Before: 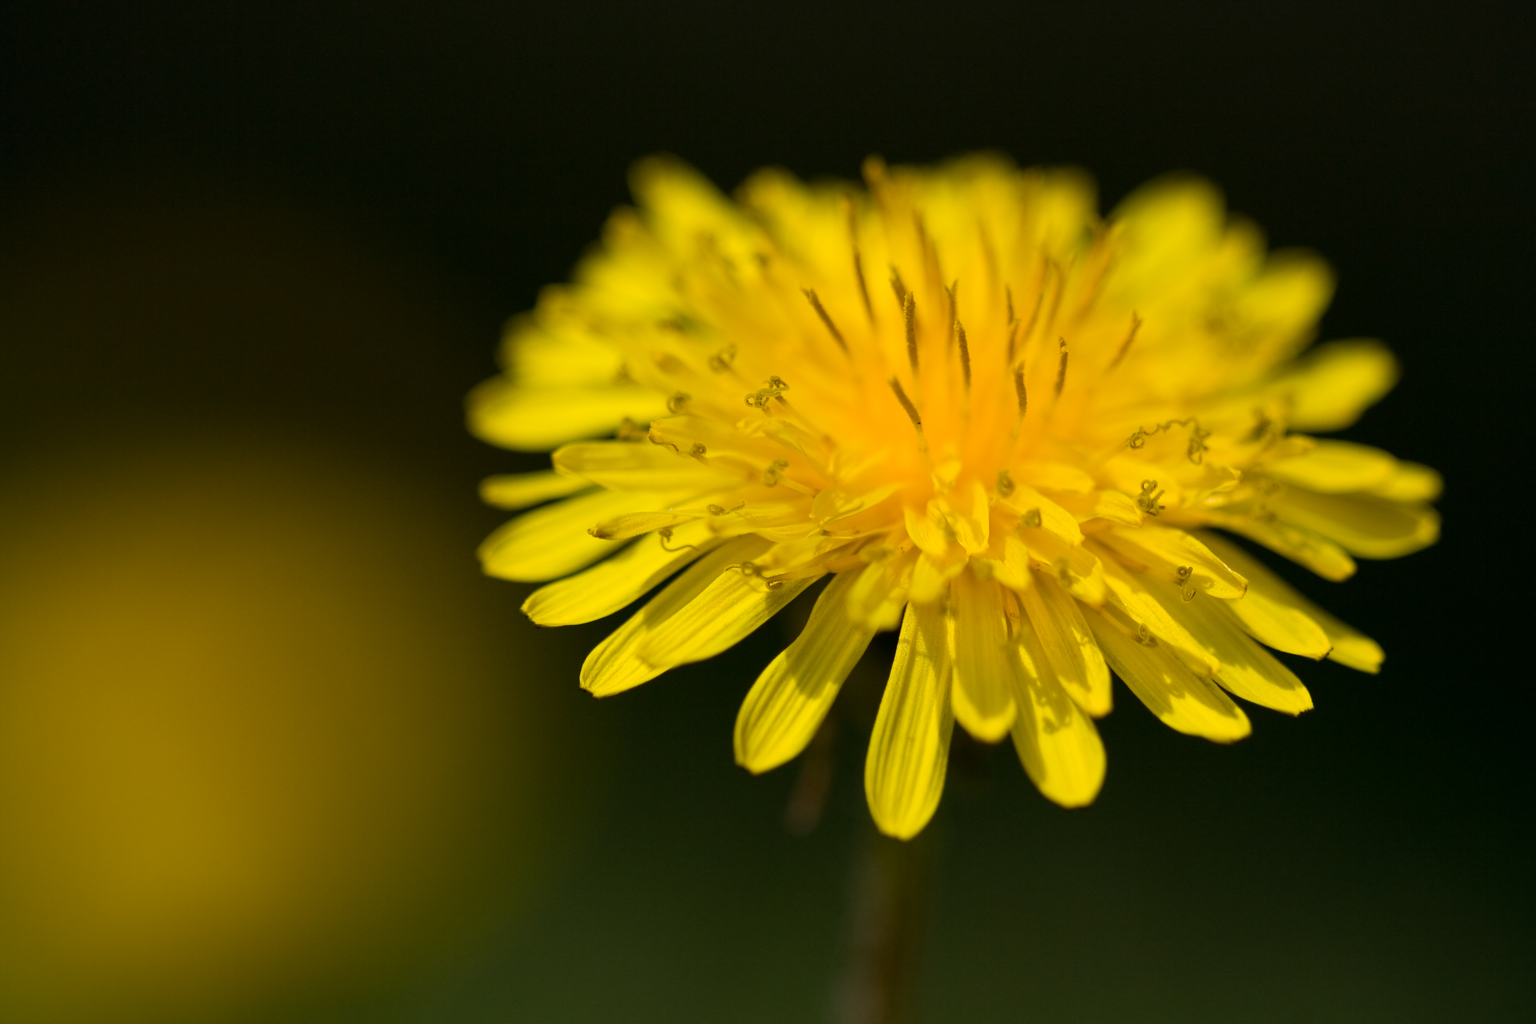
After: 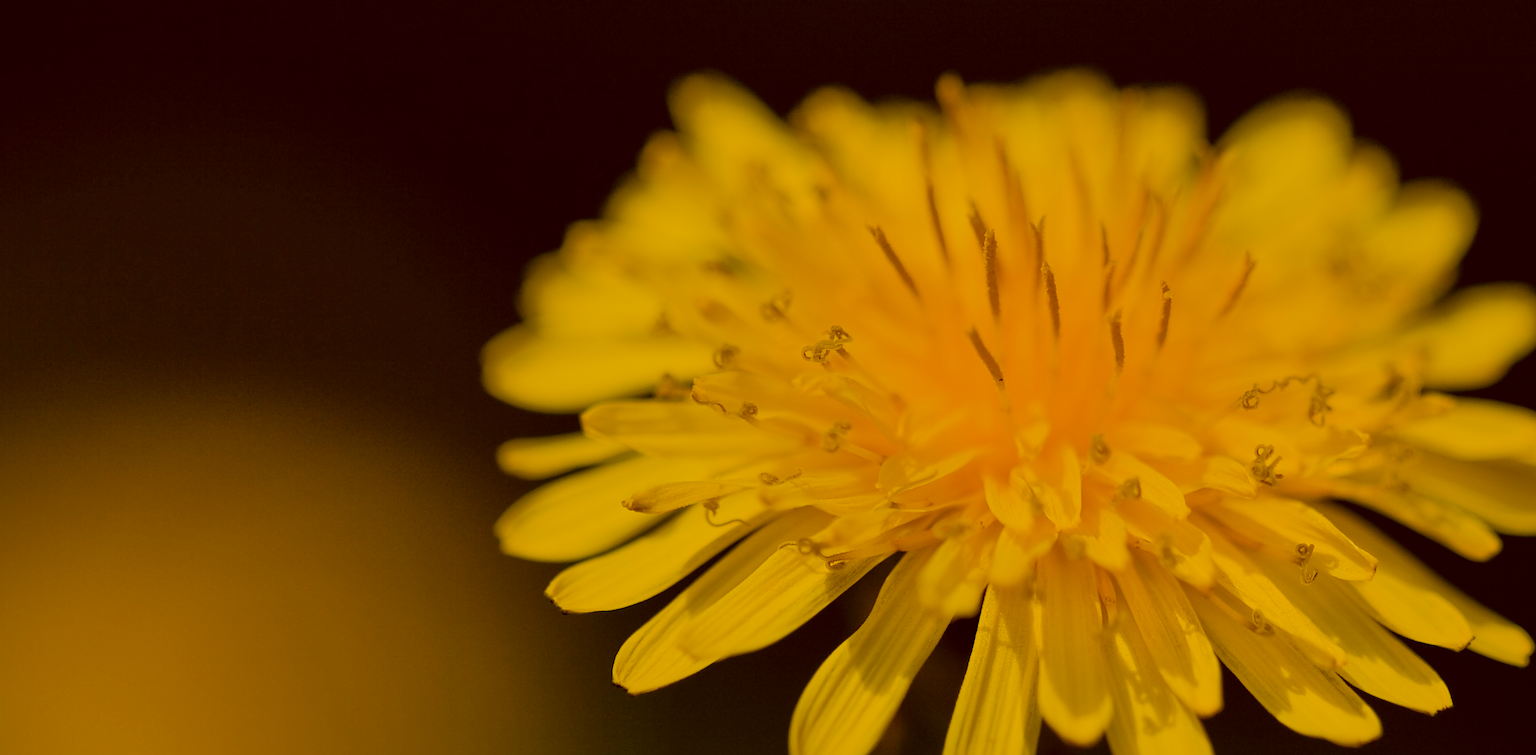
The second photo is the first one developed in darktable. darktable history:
shadows and highlights: on, module defaults
filmic rgb: black relative exposure -7.65 EV, white relative exposure 4.56 EV, hardness 3.61, preserve chrominance max RGB, color science v6 (2022), contrast in shadows safe, contrast in highlights safe
sharpen: on, module defaults
color correction: highlights a* 10.15, highlights b* 38.65, shadows a* 14.33, shadows b* 3.48
crop: left 2.918%, top 8.955%, right 9.673%, bottom 26.518%
